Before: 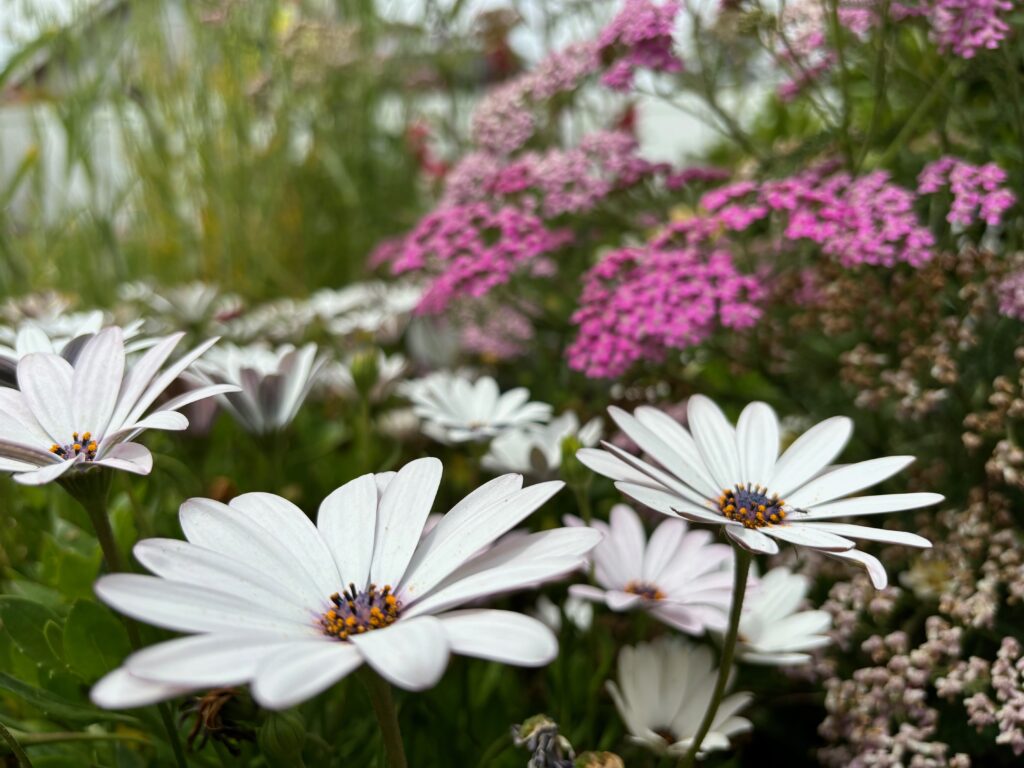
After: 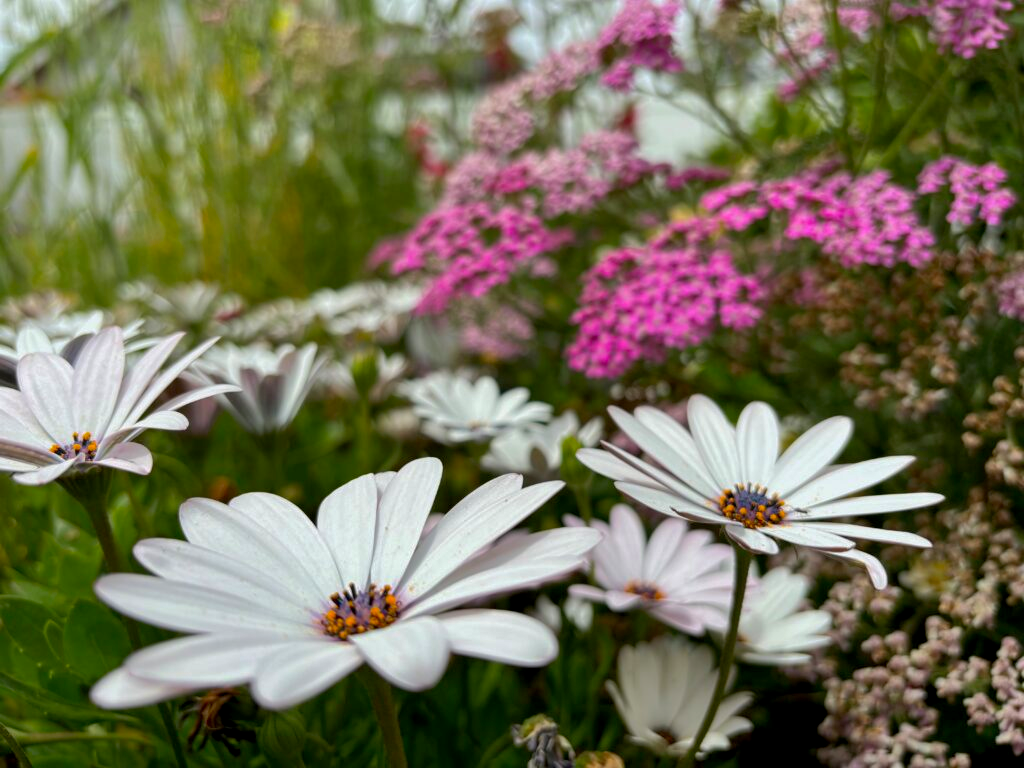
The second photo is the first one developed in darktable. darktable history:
color contrast: green-magenta contrast 1.2, blue-yellow contrast 1.2
shadows and highlights: shadows 30
